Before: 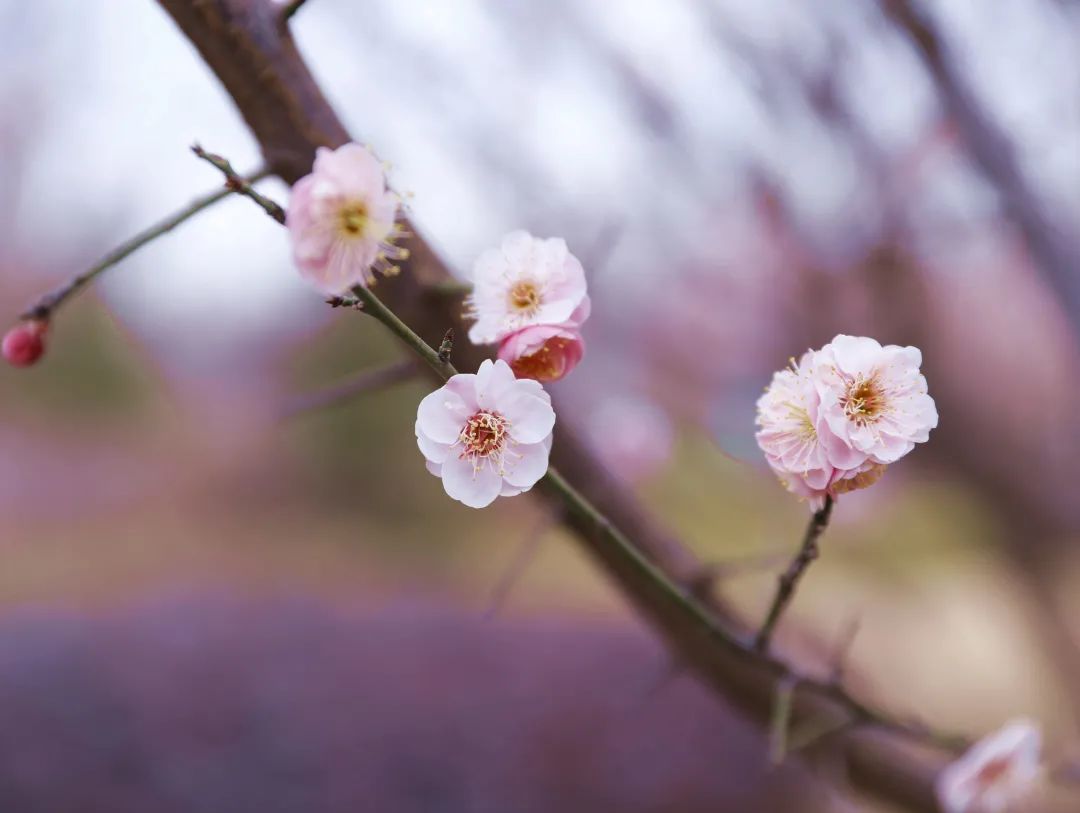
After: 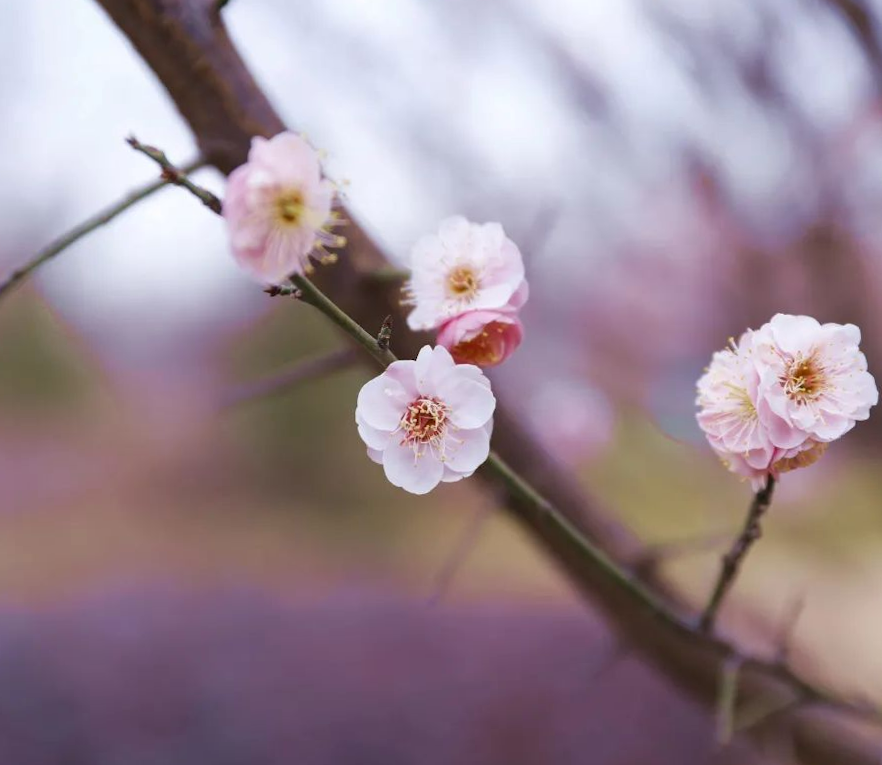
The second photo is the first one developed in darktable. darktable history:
crop and rotate: angle 1.13°, left 4.487%, top 0.699%, right 11.677%, bottom 2.664%
